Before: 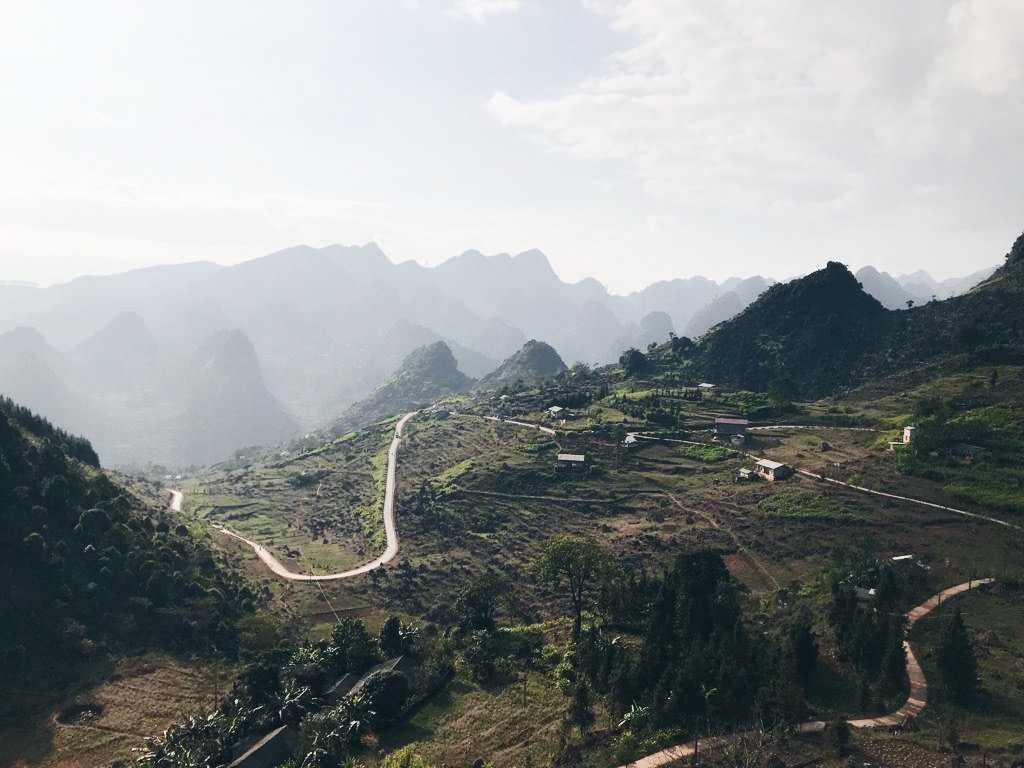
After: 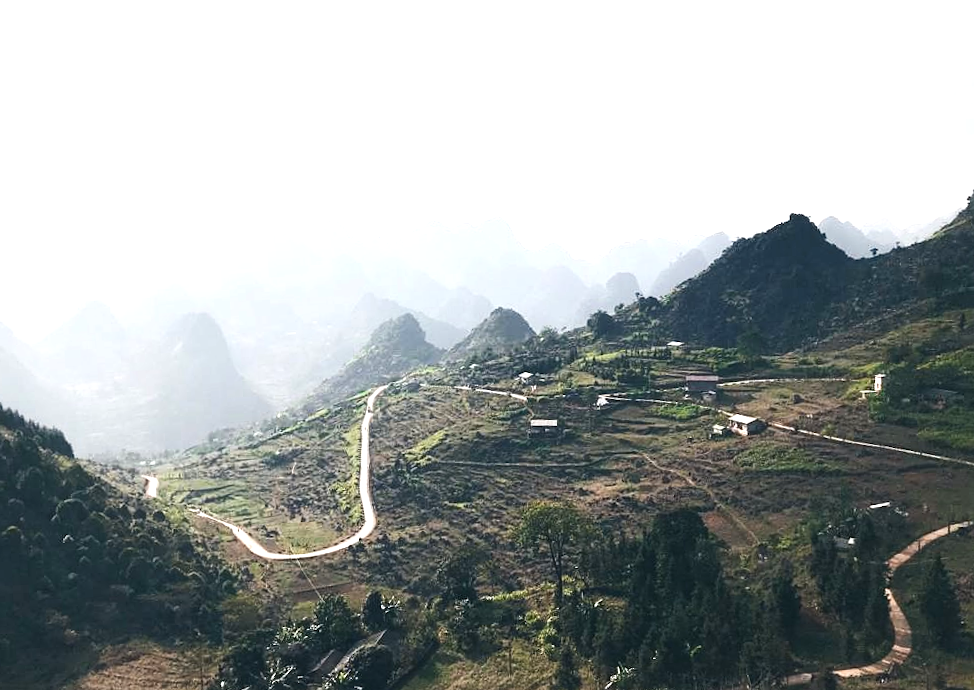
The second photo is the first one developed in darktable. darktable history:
rotate and perspective: rotation -3°, crop left 0.031, crop right 0.968, crop top 0.07, crop bottom 0.93
exposure: black level correction 0, exposure 0.7 EV, compensate exposure bias true, compensate highlight preservation false
sharpen: amount 0.2
crop: left 1.743%, right 0.268%, bottom 2.011%
